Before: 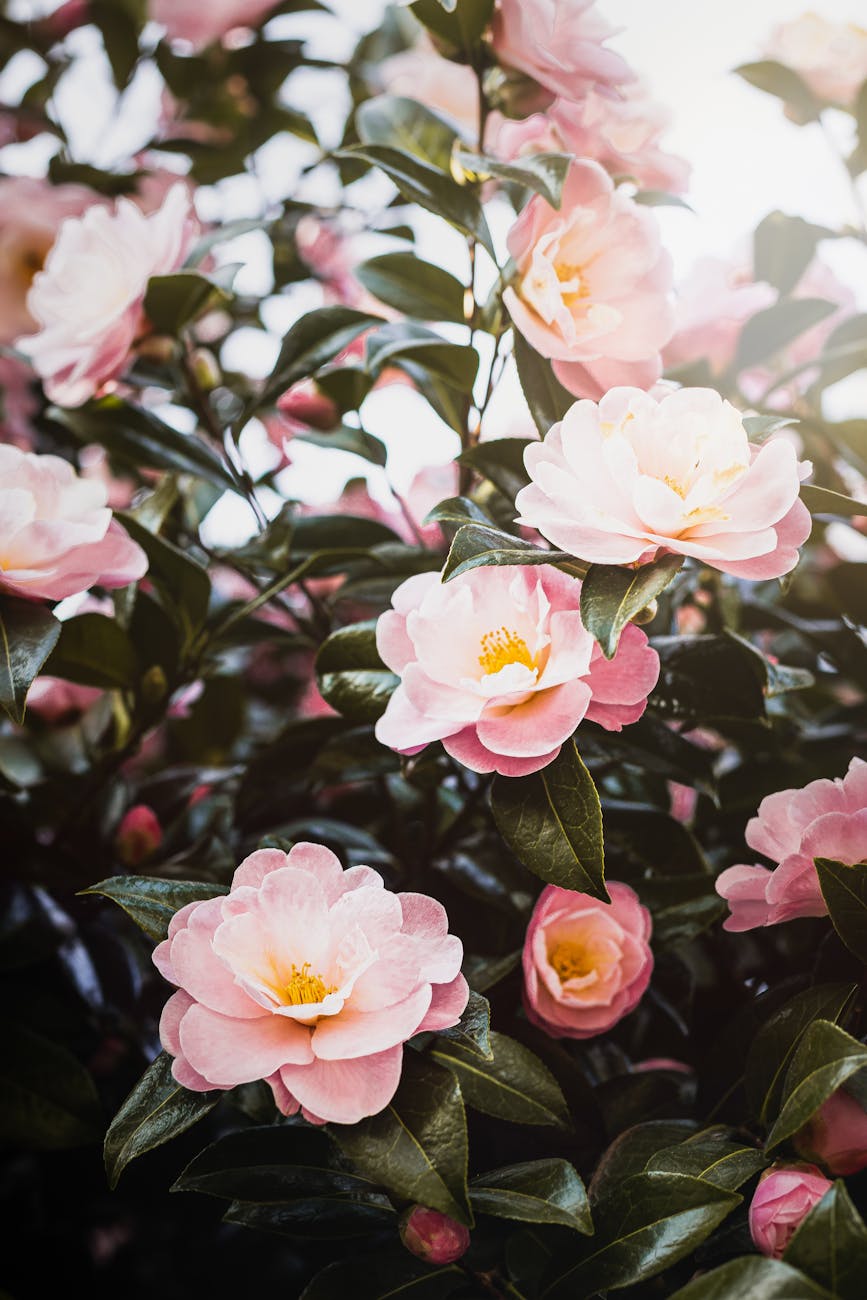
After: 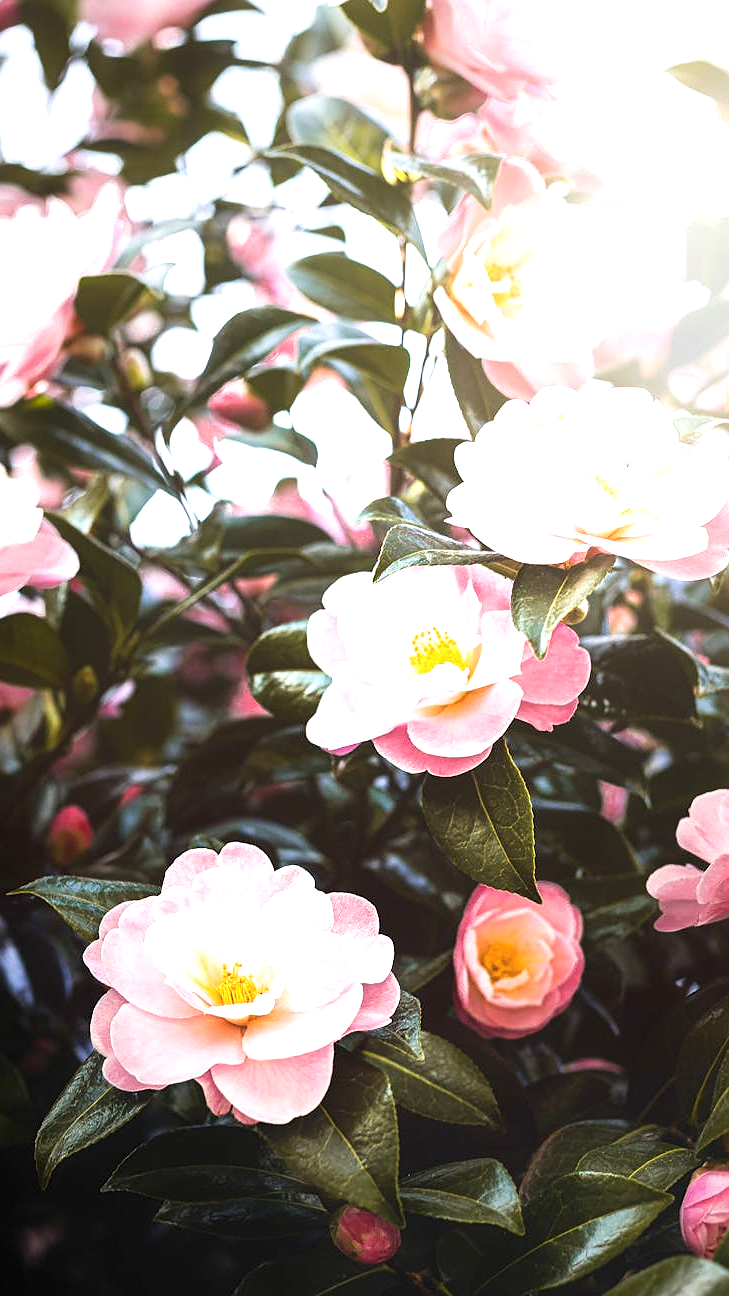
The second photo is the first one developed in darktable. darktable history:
sharpen: radius 1
crop: left 8.026%, right 7.374%
white balance: red 0.988, blue 1.017
exposure: black level correction 0, exposure 0.9 EV, compensate highlight preservation false
contrast equalizer: y [[0.5, 0.486, 0.447, 0.446, 0.489, 0.5], [0.5 ×6], [0.5 ×6], [0 ×6], [0 ×6]]
